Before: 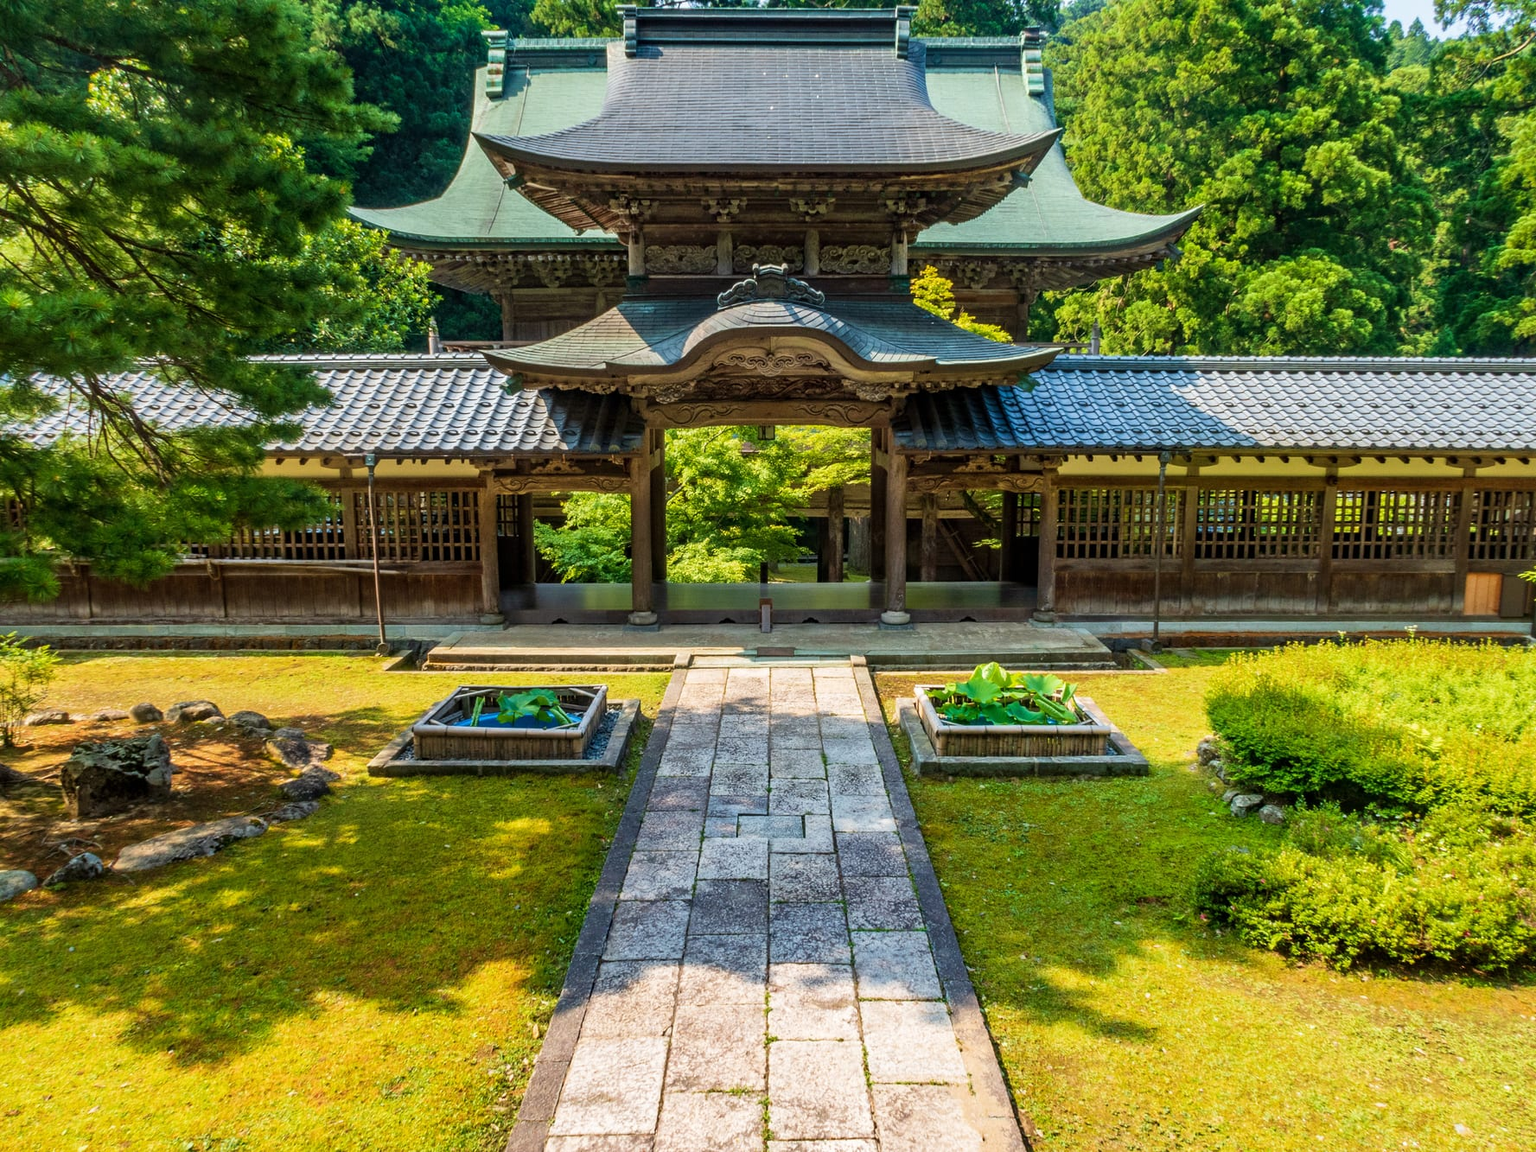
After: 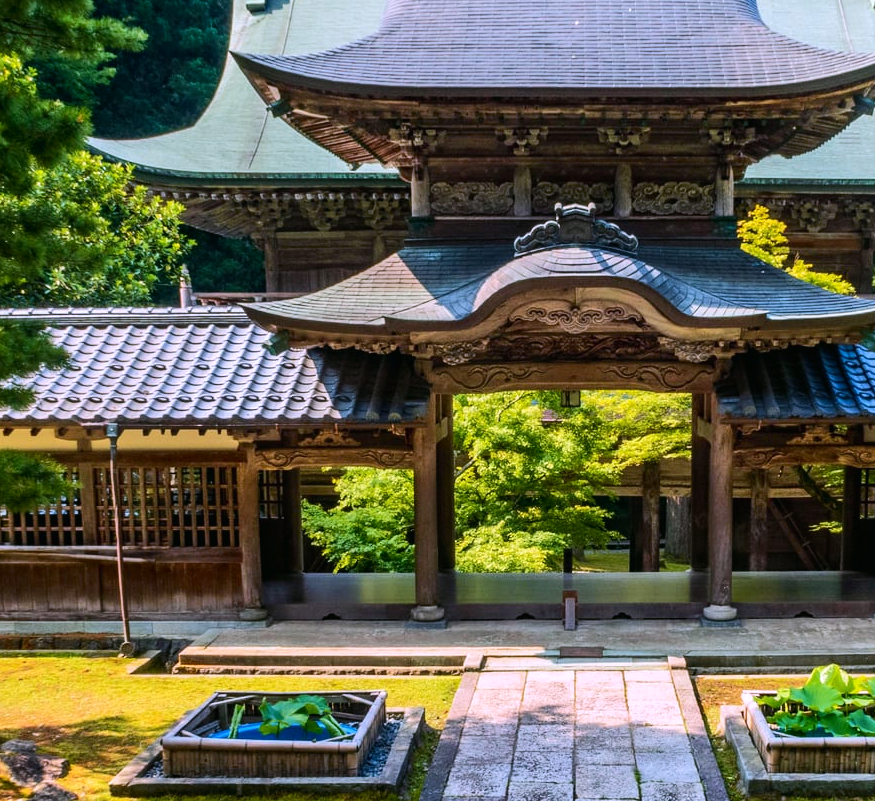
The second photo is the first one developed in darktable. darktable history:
crop: left 17.835%, top 7.675%, right 32.881%, bottom 32.213%
tone curve: curves: ch0 [(0, 0.01) (0.037, 0.032) (0.131, 0.108) (0.275, 0.256) (0.483, 0.512) (0.61, 0.665) (0.696, 0.742) (0.792, 0.819) (0.911, 0.925) (0.997, 0.995)]; ch1 [(0, 0) (0.301, 0.3) (0.423, 0.421) (0.492, 0.488) (0.507, 0.503) (0.53, 0.532) (0.573, 0.586) (0.683, 0.702) (0.746, 0.77) (1, 1)]; ch2 [(0, 0) (0.246, 0.233) (0.36, 0.352) (0.415, 0.415) (0.485, 0.487) (0.502, 0.504) (0.525, 0.518) (0.539, 0.539) (0.587, 0.594) (0.636, 0.652) (0.711, 0.729) (0.845, 0.855) (0.998, 0.977)], color space Lab, independent channels, preserve colors none
white balance: red 1.042, blue 1.17
